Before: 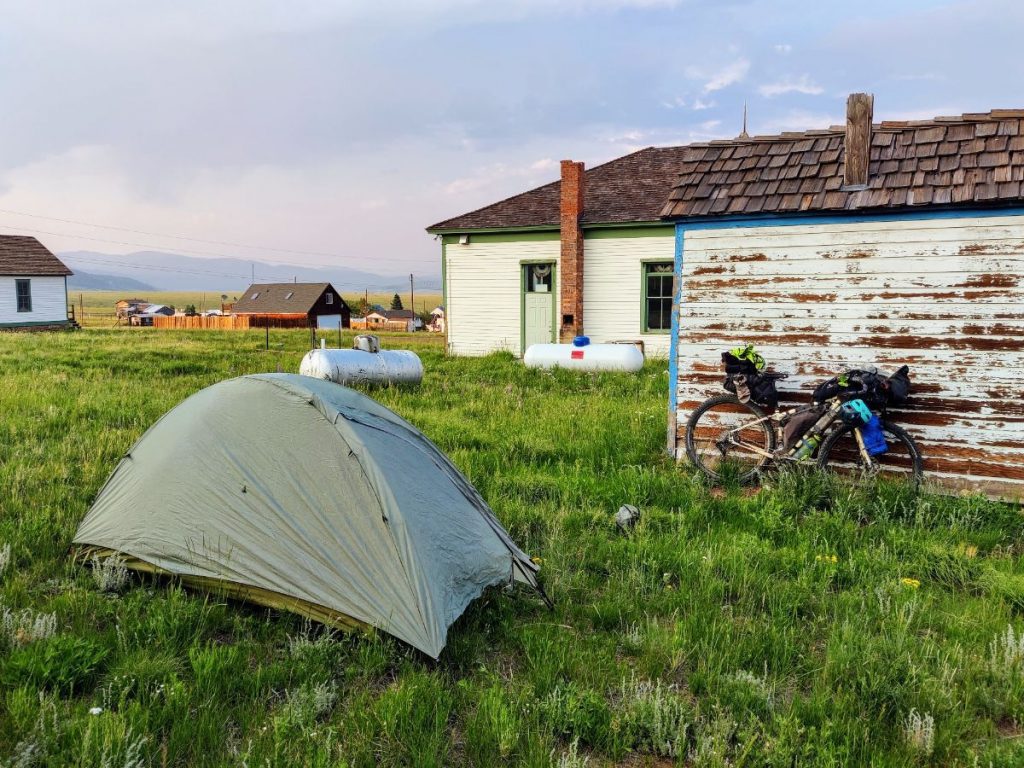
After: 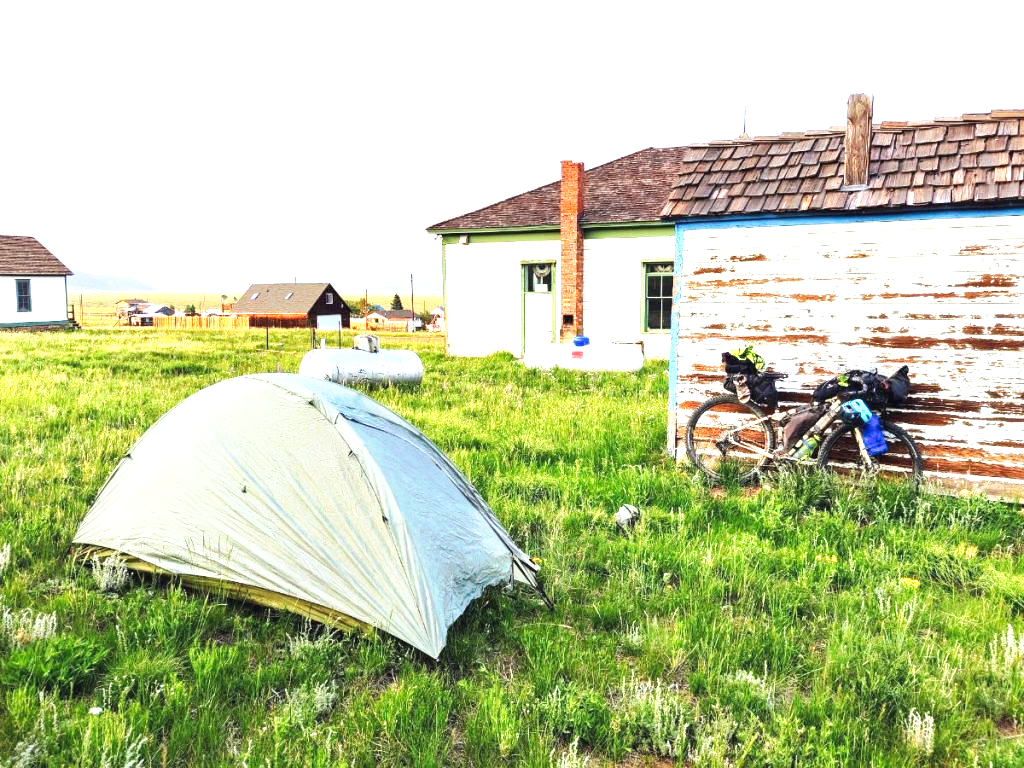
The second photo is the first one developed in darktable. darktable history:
tone curve: curves: ch0 [(0, 0) (0.003, 0.024) (0.011, 0.029) (0.025, 0.044) (0.044, 0.072) (0.069, 0.104) (0.1, 0.131) (0.136, 0.159) (0.177, 0.191) (0.224, 0.245) (0.277, 0.298) (0.335, 0.354) (0.399, 0.428) (0.468, 0.503) (0.543, 0.596) (0.623, 0.684) (0.709, 0.781) (0.801, 0.843) (0.898, 0.946) (1, 1)], preserve colors none
exposure: black level correction 0, exposure 1.45 EV, compensate exposure bias true, compensate highlight preservation false
color balance rgb: linear chroma grading › global chroma -0.67%, saturation formula JzAzBz (2021)
